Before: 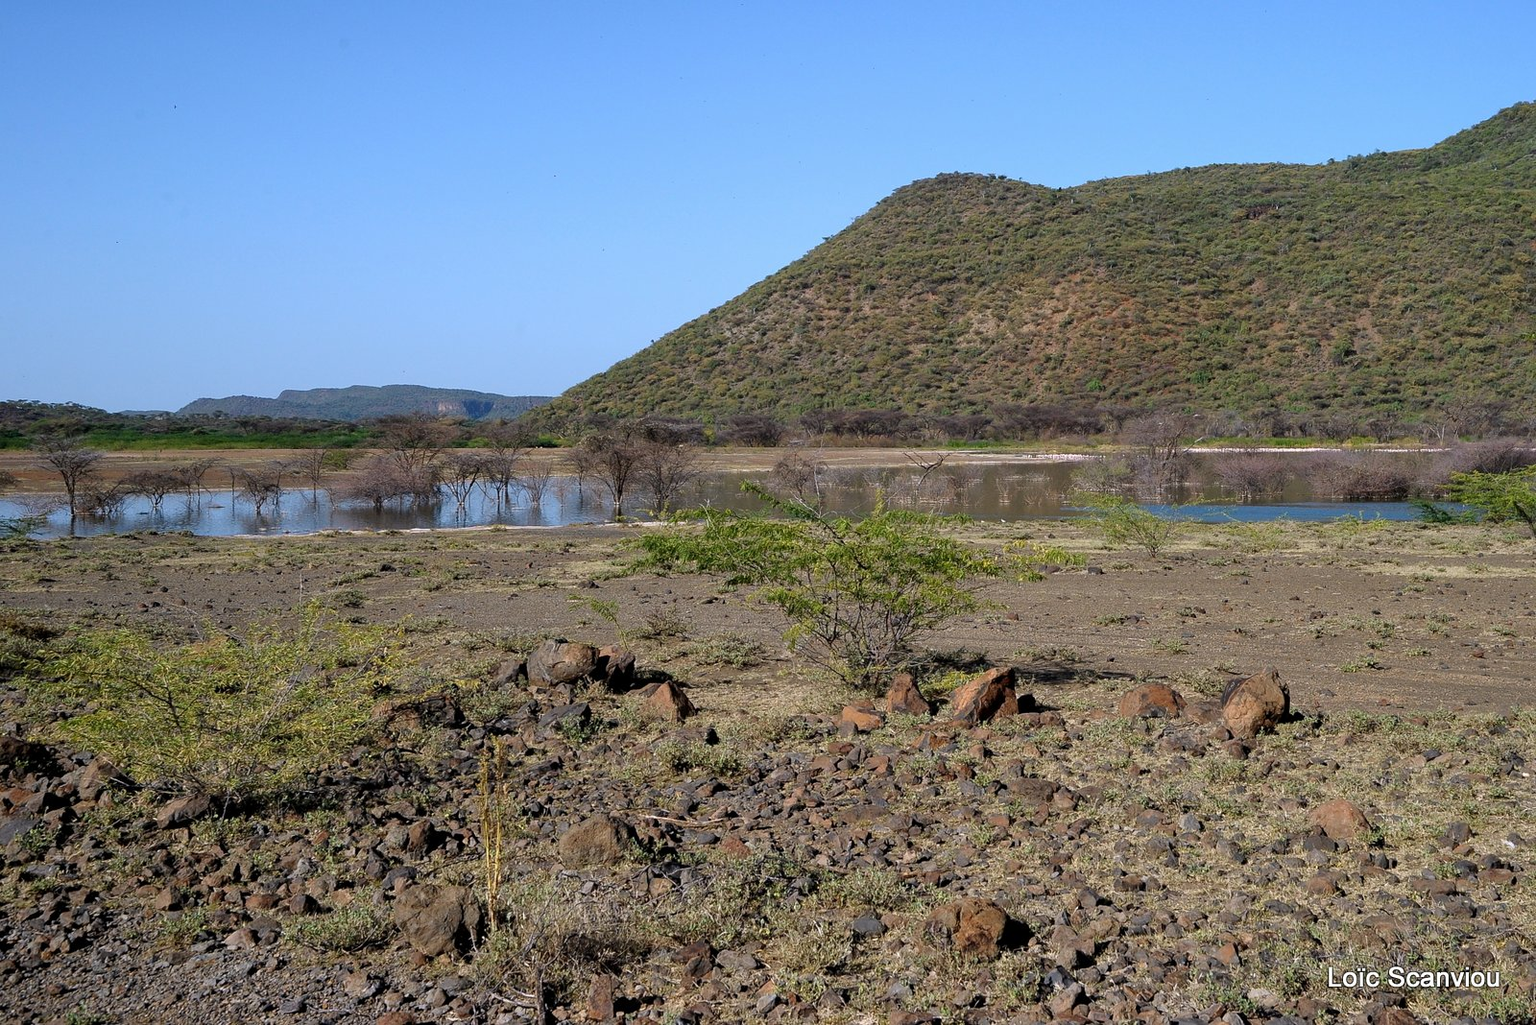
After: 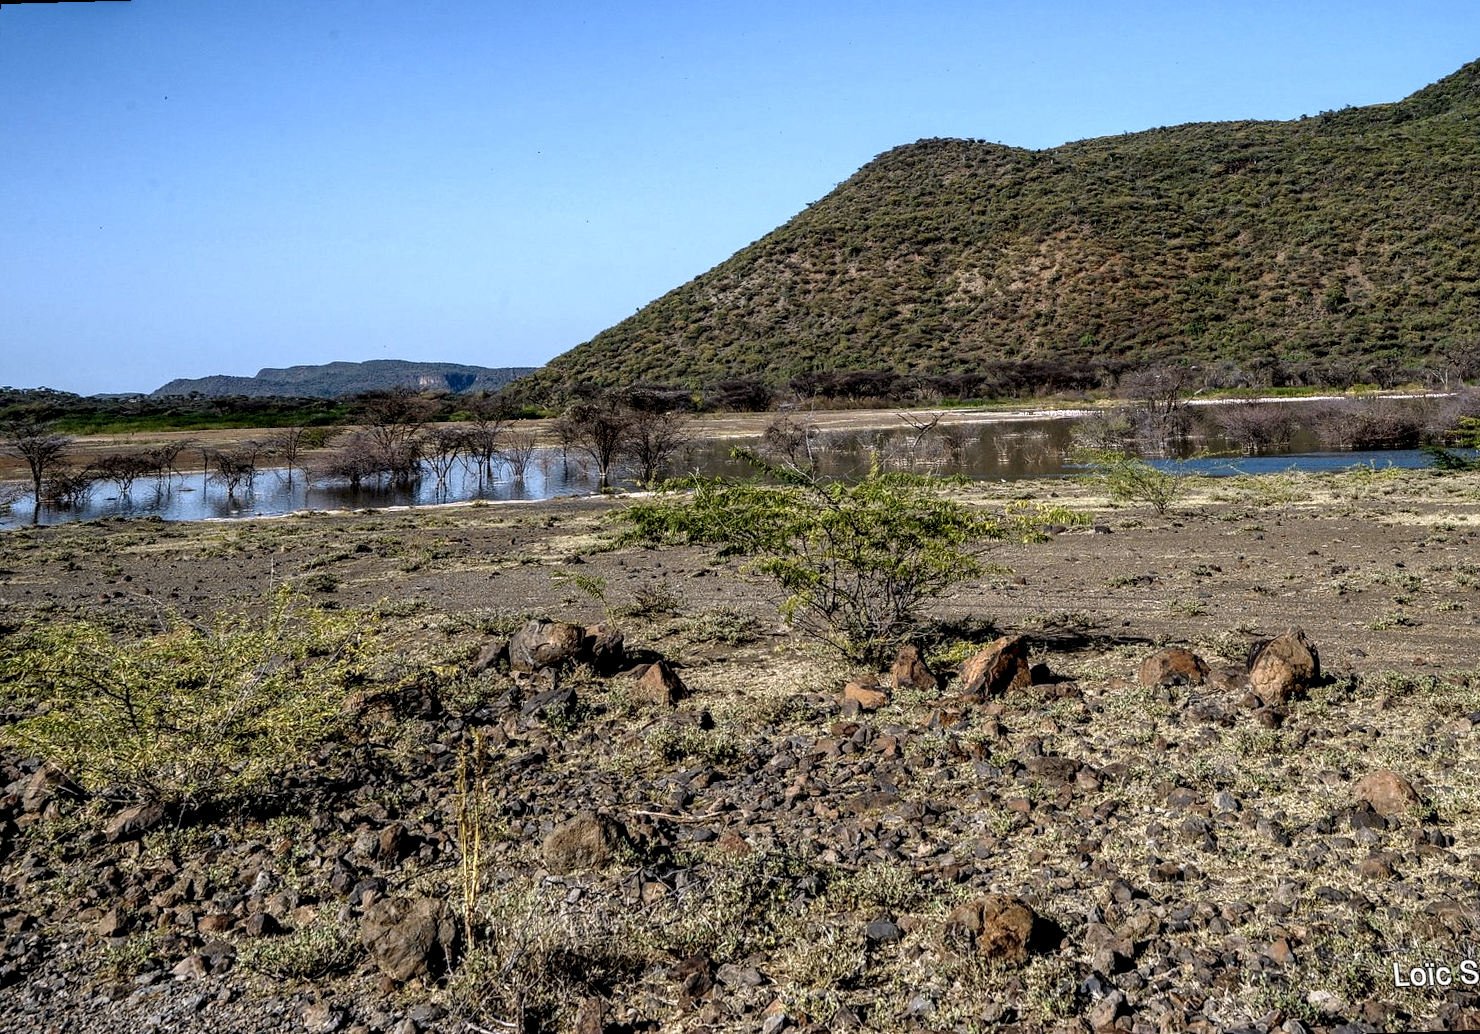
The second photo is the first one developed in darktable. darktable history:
local contrast: highlights 20%, detail 197%
color contrast: green-magenta contrast 0.81
rotate and perspective: rotation -1.68°, lens shift (vertical) -0.146, crop left 0.049, crop right 0.912, crop top 0.032, crop bottom 0.96
